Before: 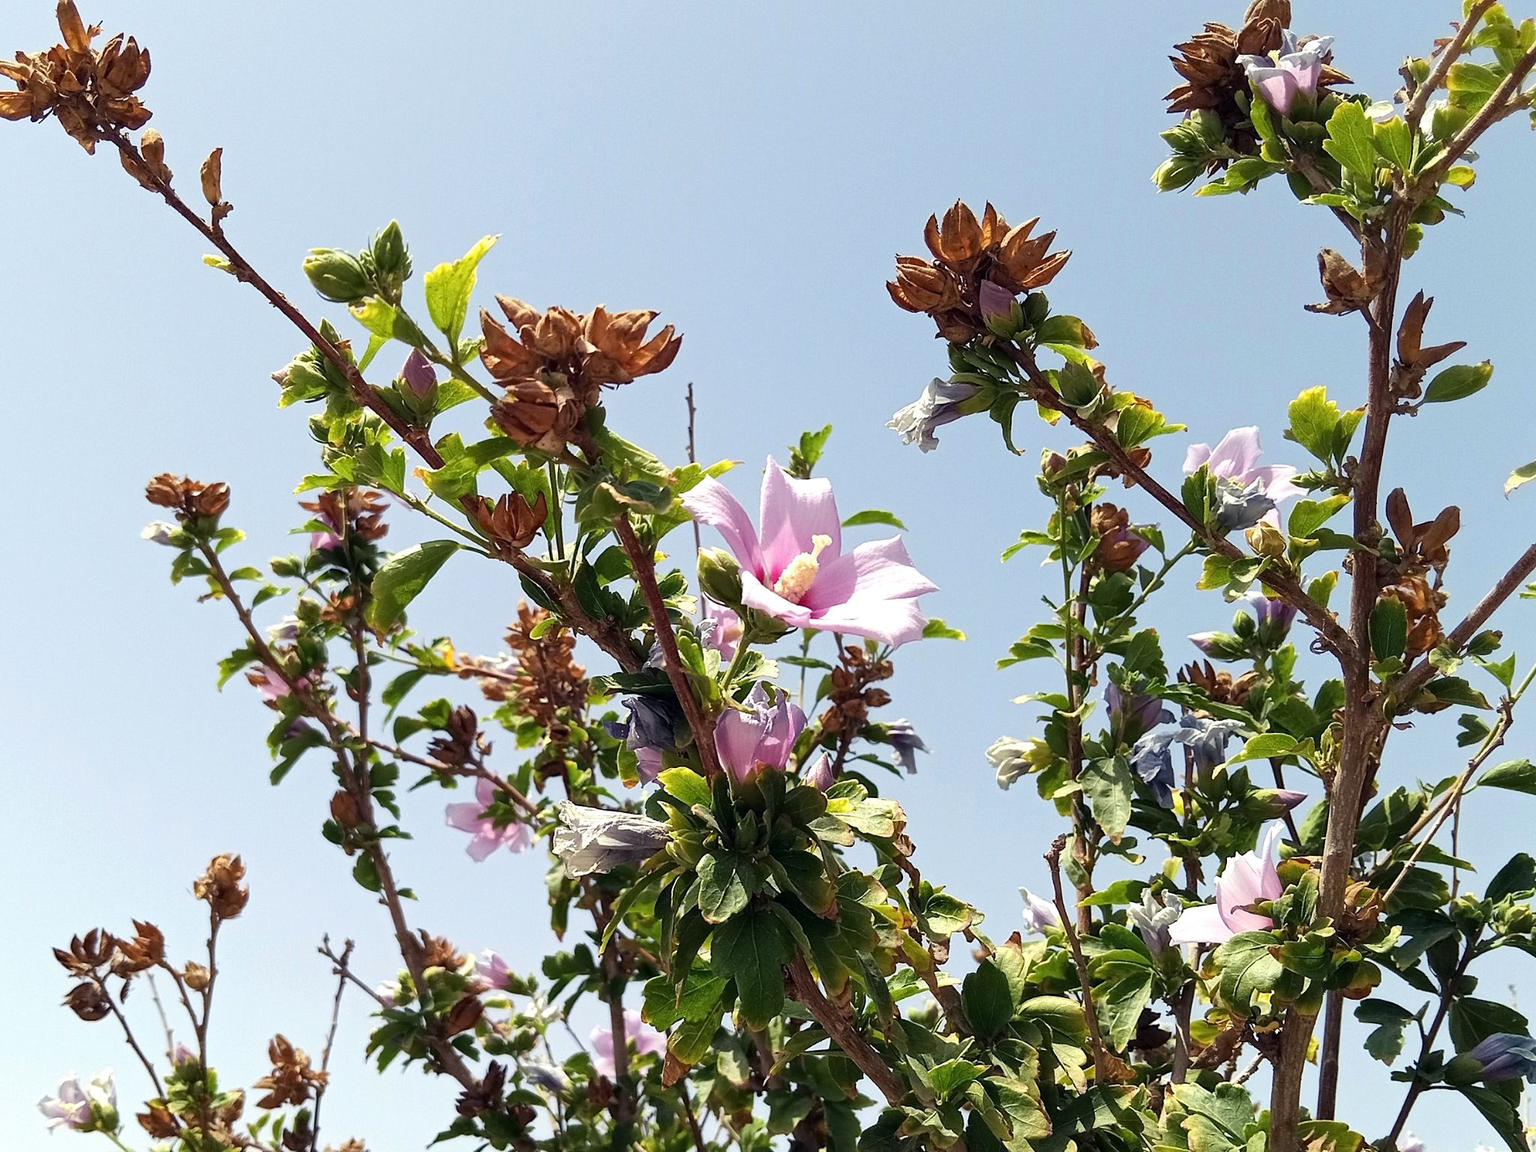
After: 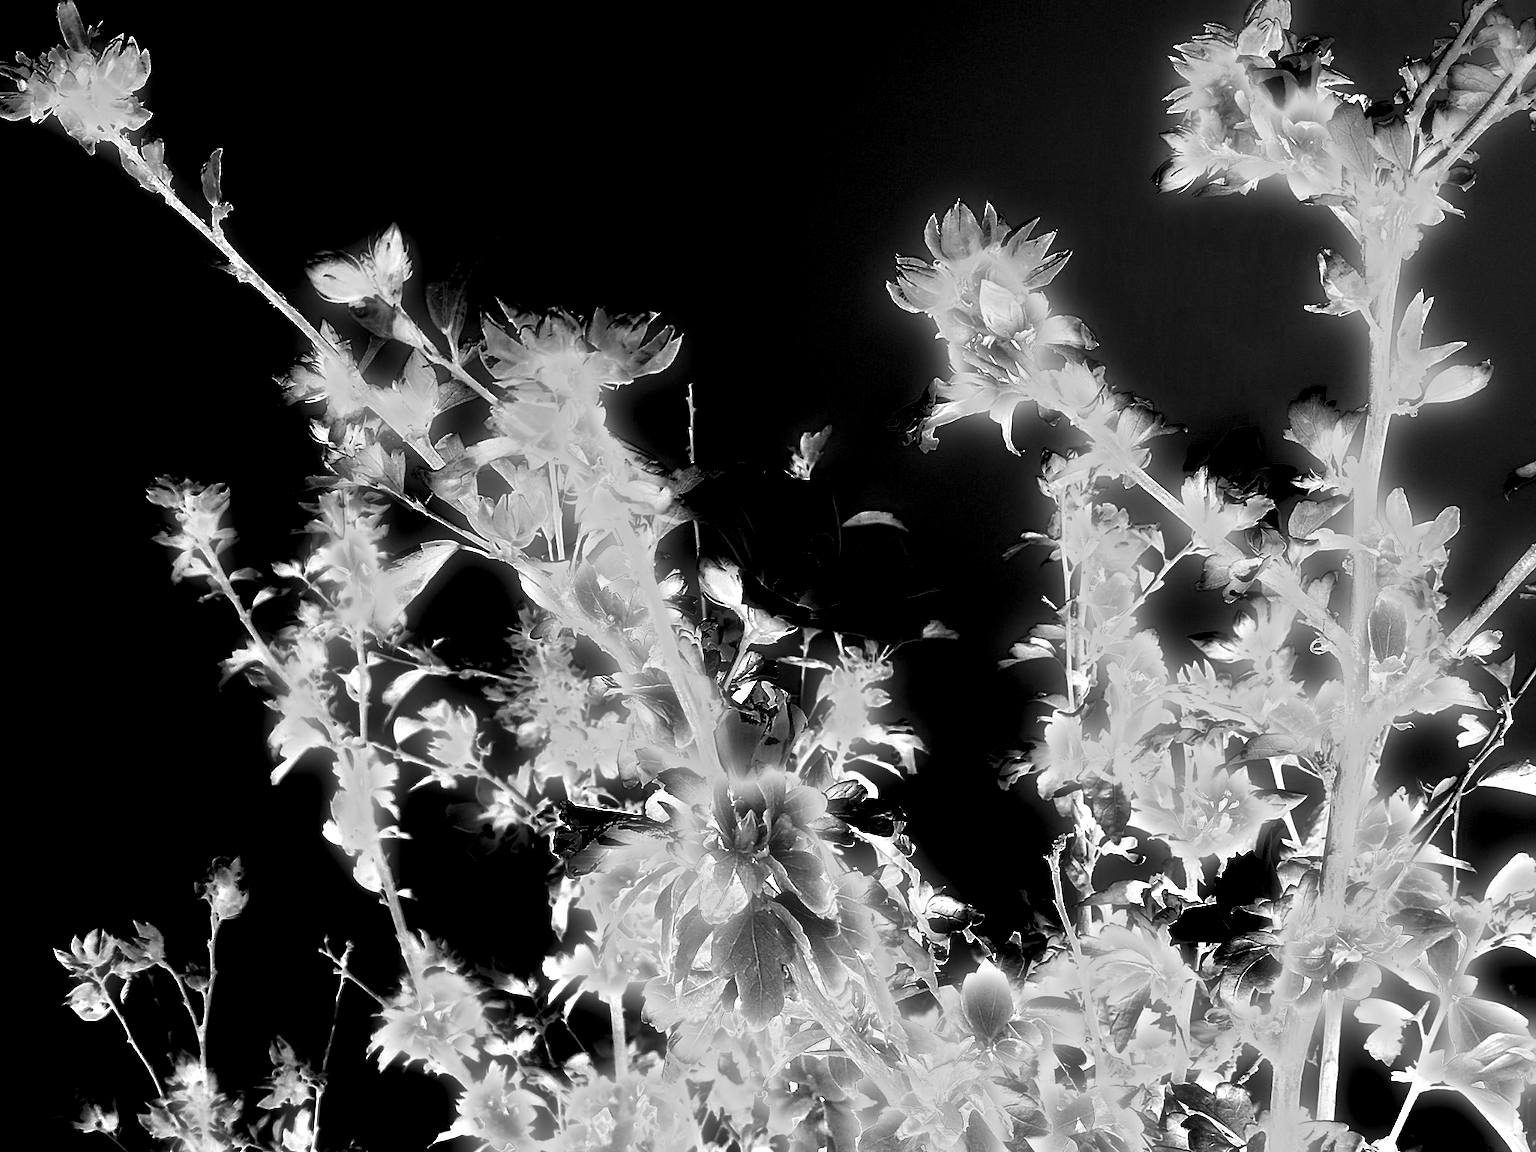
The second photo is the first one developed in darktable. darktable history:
monochrome: a -6.99, b 35.61, size 1.4
bloom: size 5%, threshold 95%, strength 15%
exposure: exposure 0.766 EV, compensate highlight preservation false
white balance: red 4.26, blue 1.802
